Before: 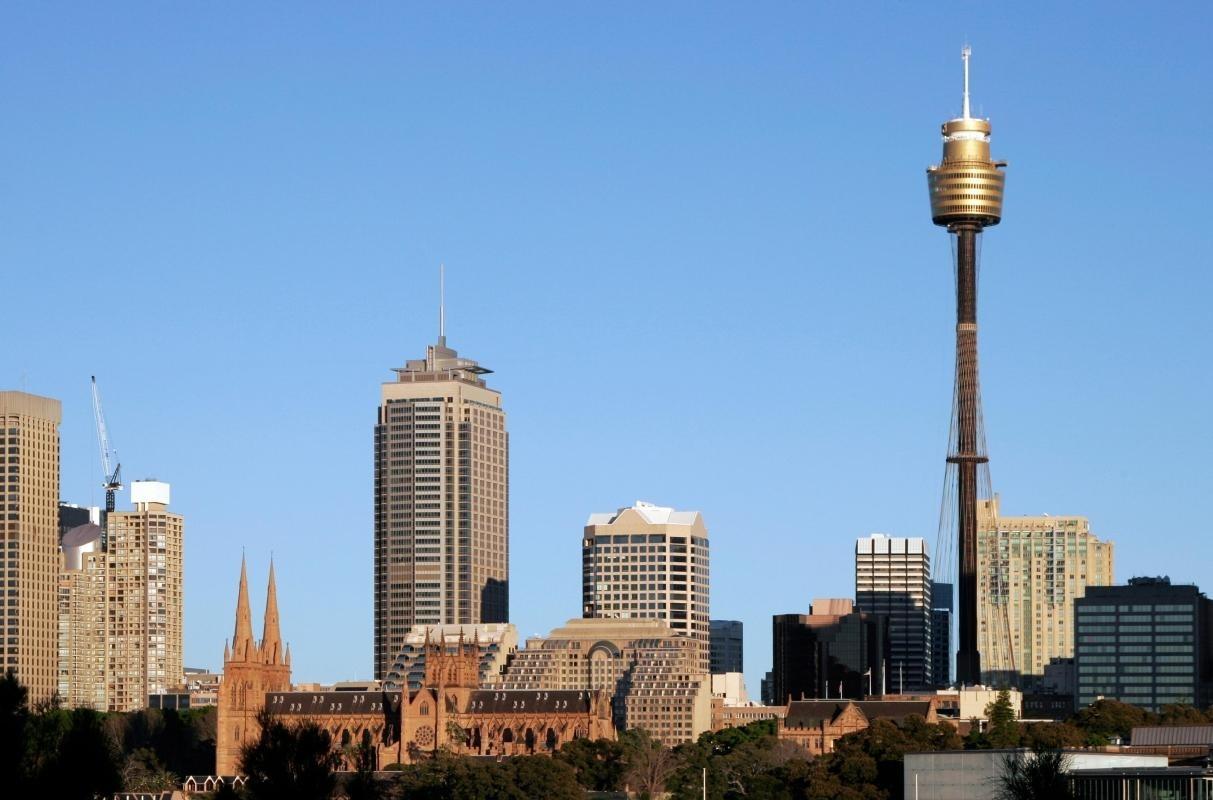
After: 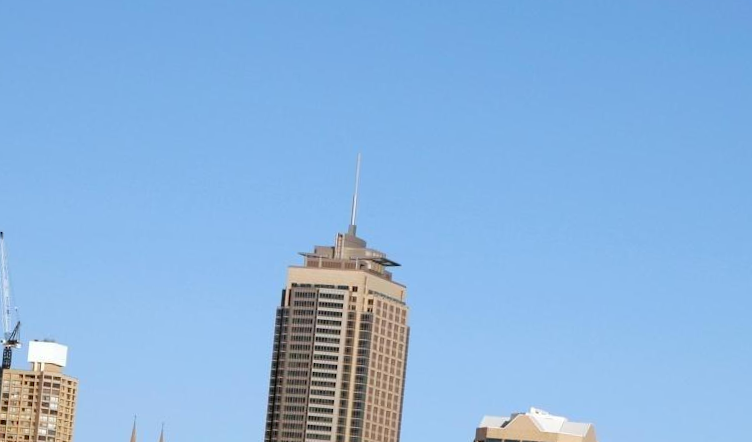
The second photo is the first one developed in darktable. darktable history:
crop and rotate: angle -5.4°, left 2.185%, top 6.888%, right 27.21%, bottom 30.1%
